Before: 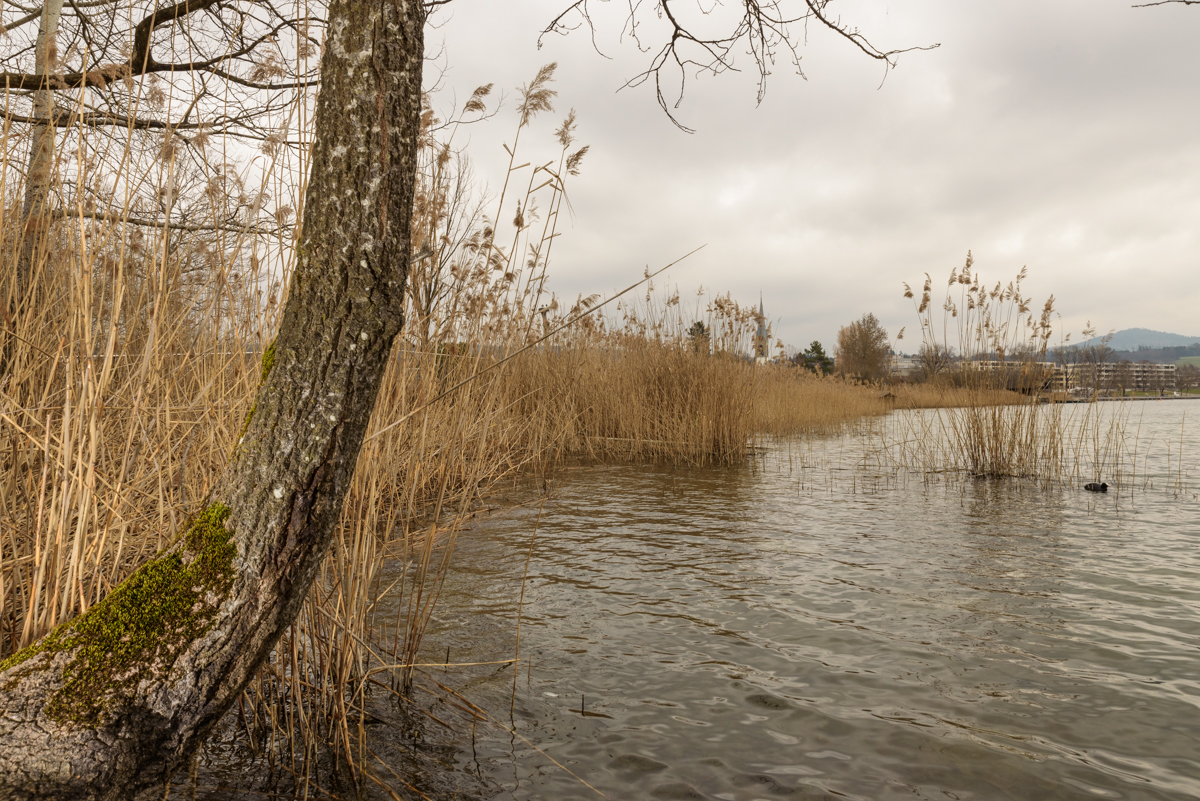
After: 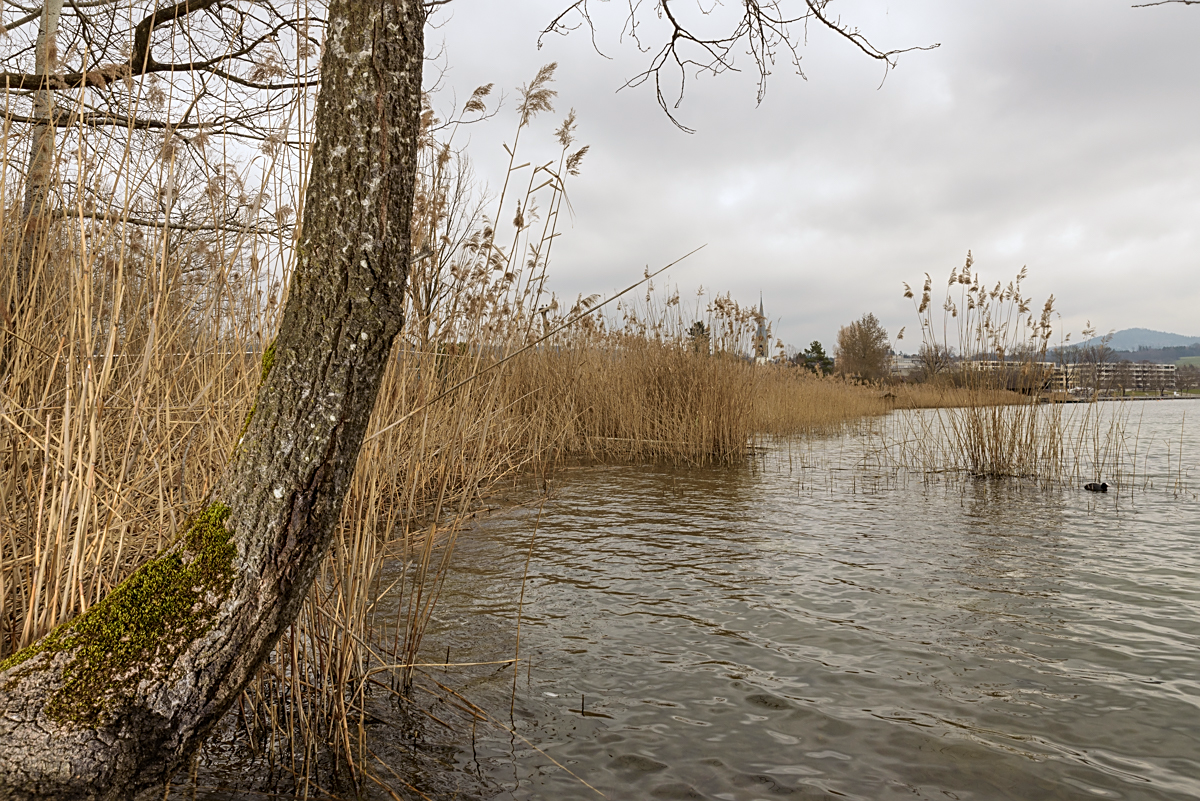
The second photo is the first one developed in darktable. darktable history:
sharpen: on, module defaults
white balance: red 0.974, blue 1.044
